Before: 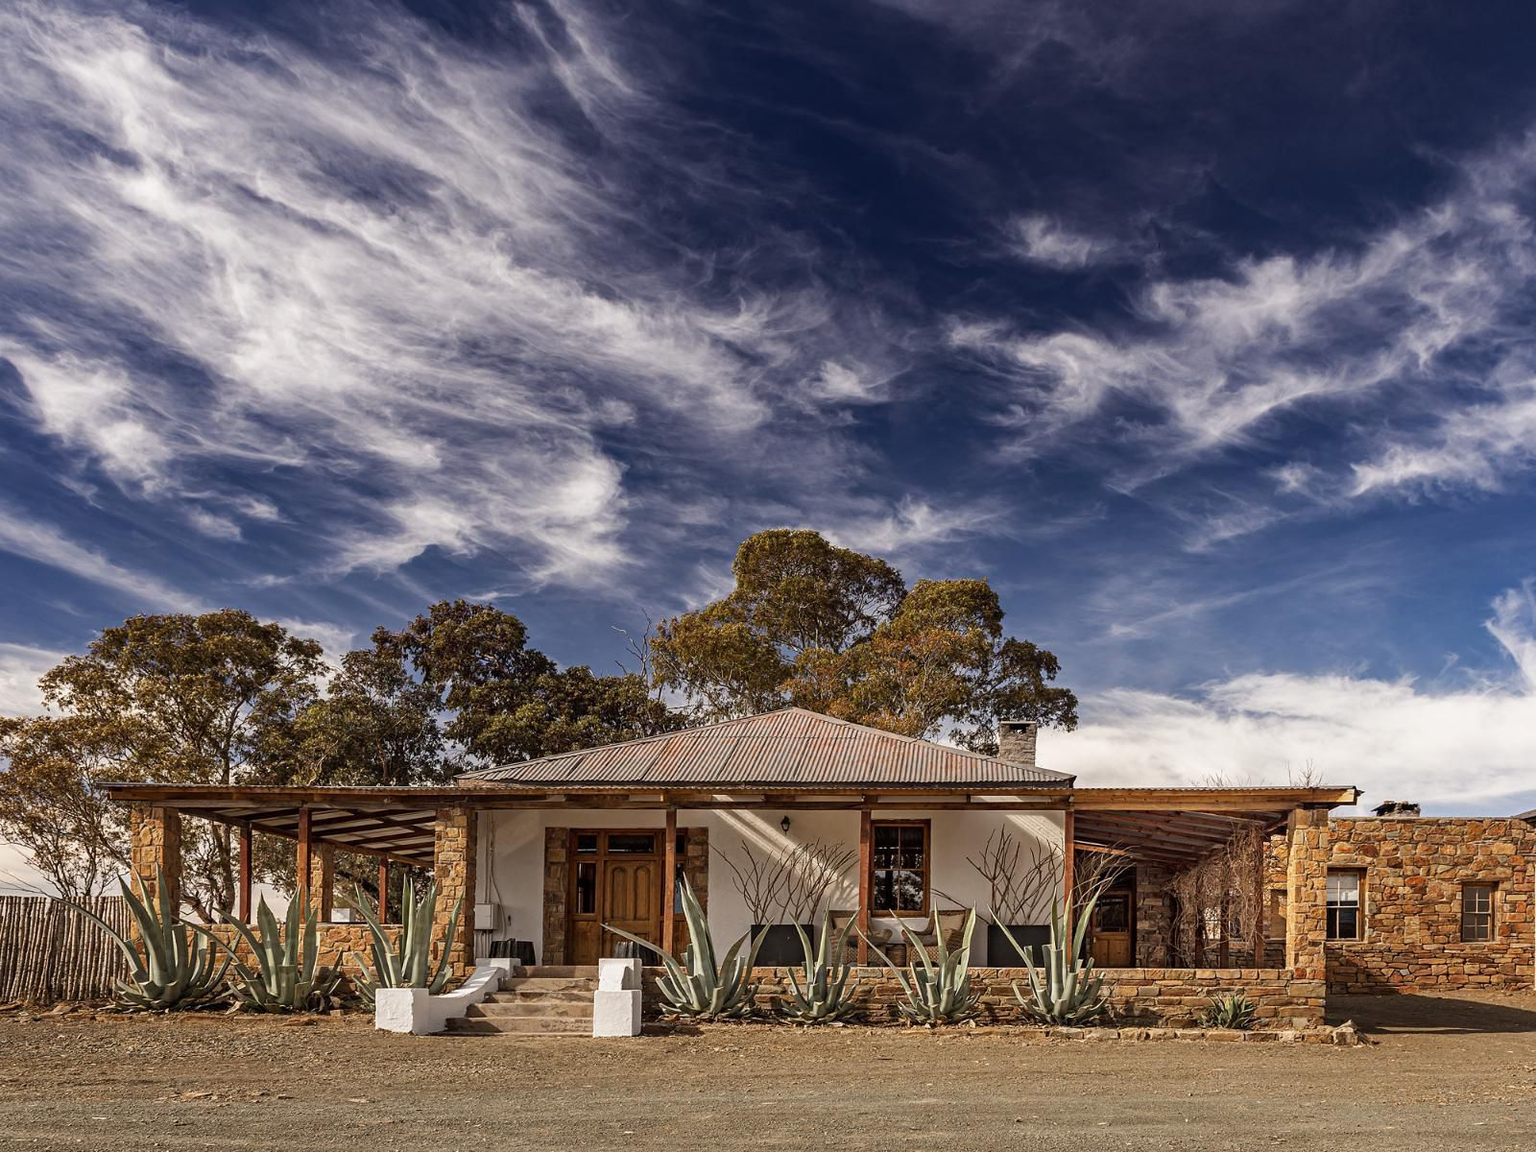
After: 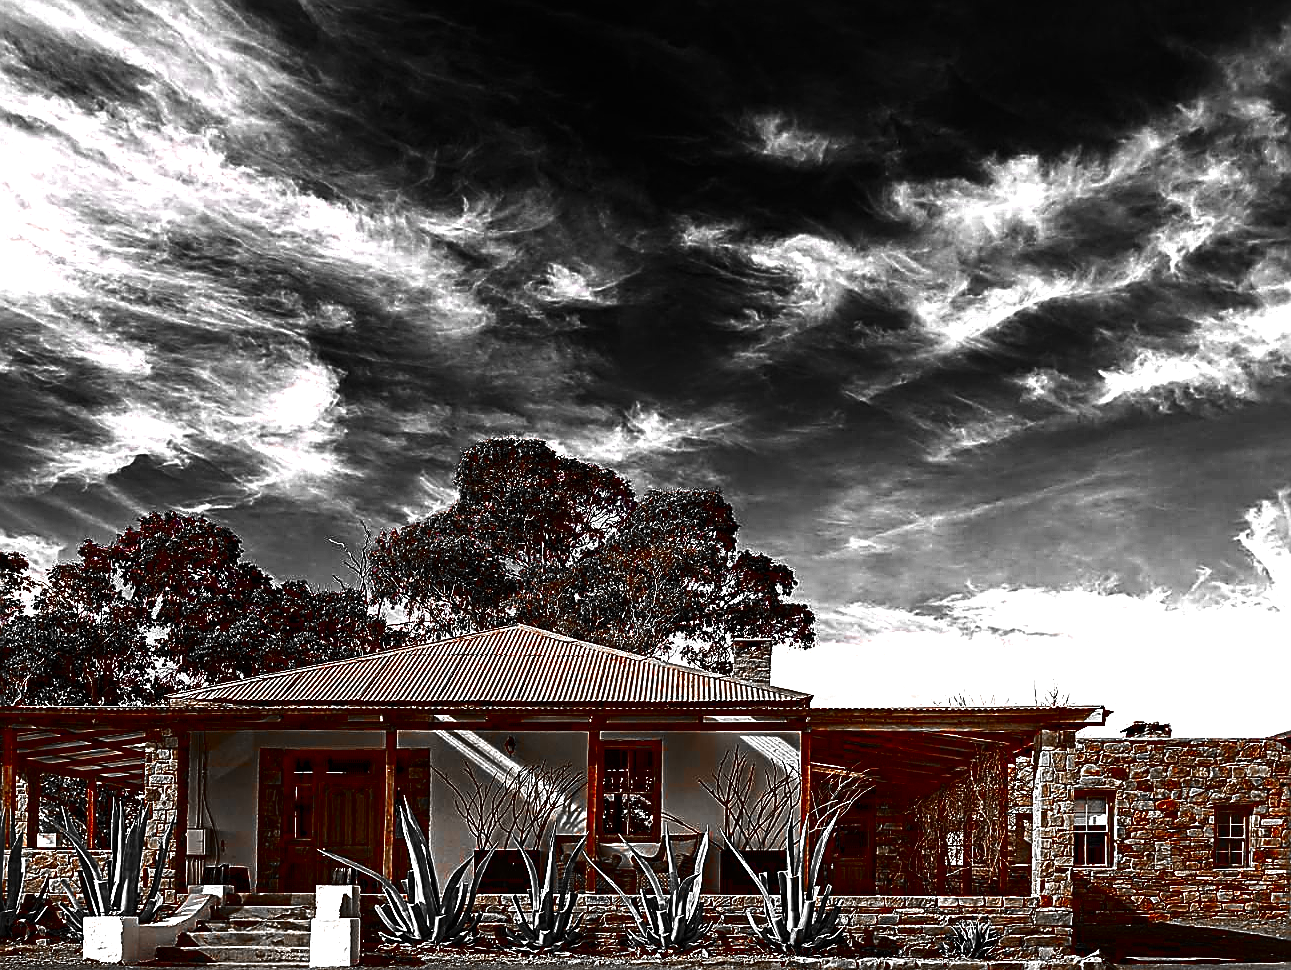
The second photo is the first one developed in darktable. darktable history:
exposure: black level correction 0, exposure 0.952 EV, compensate exposure bias true, compensate highlight preservation false
crop: left 19.278%, top 9.474%, right 0%, bottom 9.621%
contrast brightness saturation: brightness -0.984, saturation 0.99
sharpen: radius 1.634, amount 1.279
color zones: curves: ch0 [(0, 0.352) (0.143, 0.407) (0.286, 0.386) (0.429, 0.431) (0.571, 0.829) (0.714, 0.853) (0.857, 0.833) (1, 0.352)]; ch1 [(0, 0.604) (0.072, 0.726) (0.096, 0.608) (0.205, 0.007) (0.571, -0.006) (0.839, -0.013) (0.857, -0.012) (1, 0.604)]
